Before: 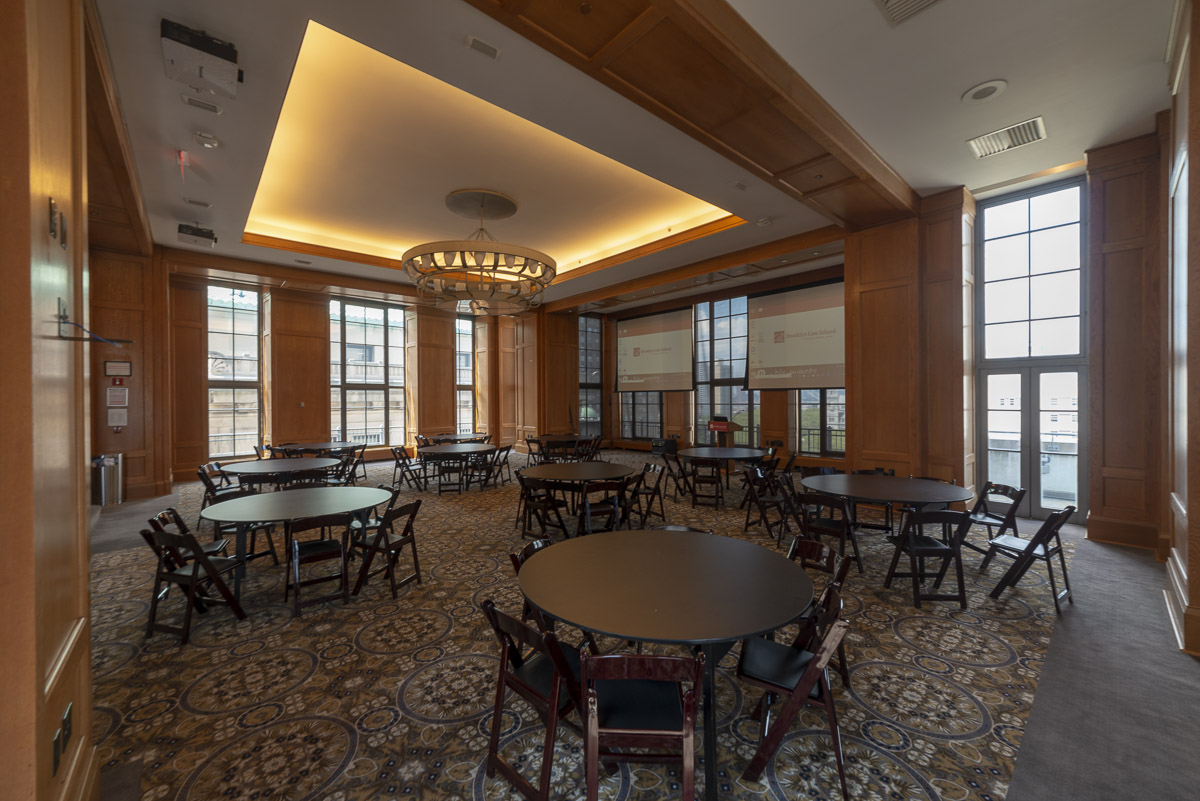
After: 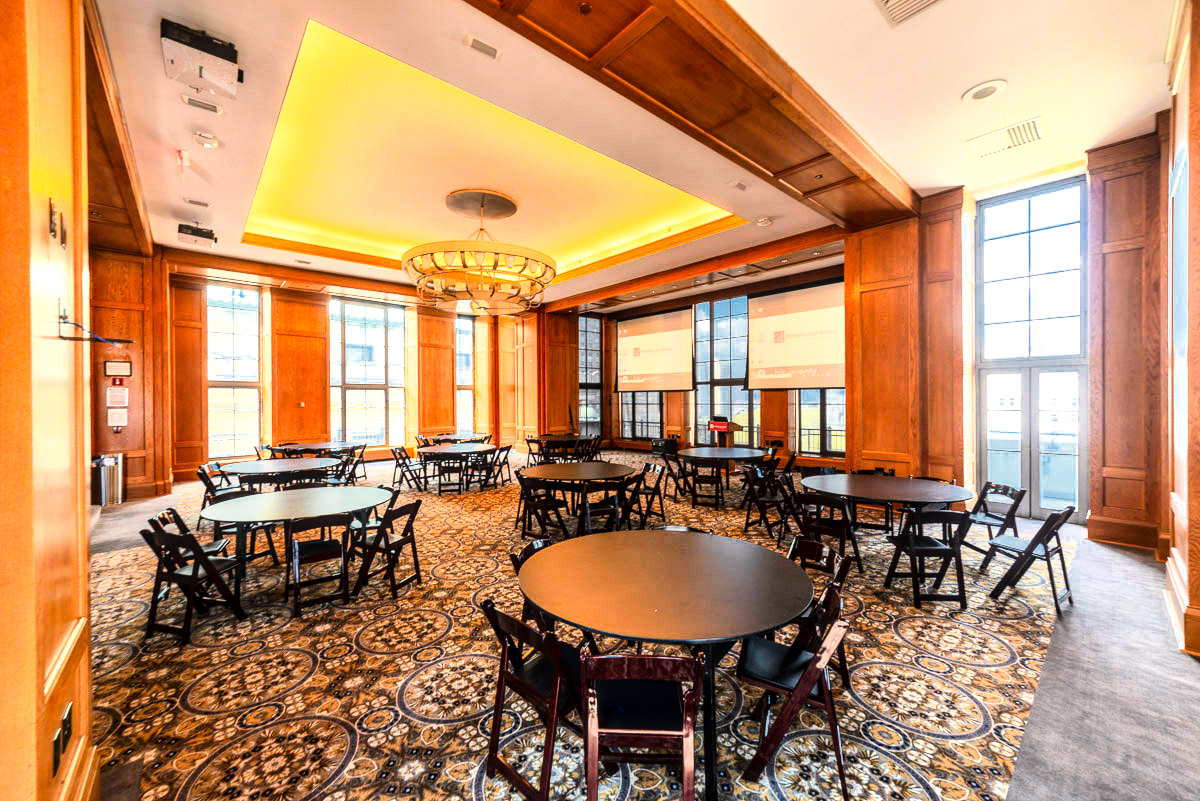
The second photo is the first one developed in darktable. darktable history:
local contrast: on, module defaults
tone equalizer: -8 EV -0.449 EV, -7 EV -0.357 EV, -6 EV -0.361 EV, -5 EV -0.203 EV, -3 EV 0.239 EV, -2 EV 0.321 EV, -1 EV 0.371 EV, +0 EV 0.408 EV, edges refinement/feathering 500, mask exposure compensation -1.57 EV, preserve details no
base curve: curves: ch0 [(0, 0) (0.007, 0.004) (0.027, 0.03) (0.046, 0.07) (0.207, 0.54) (0.442, 0.872) (0.673, 0.972) (1, 1)]
exposure: black level correction 0.001, exposure 1.13 EV, compensate exposure bias true, compensate highlight preservation false
color zones: curves: ch0 [(0, 0.499) (0.143, 0.5) (0.286, 0.5) (0.429, 0.476) (0.571, 0.284) (0.714, 0.243) (0.857, 0.449) (1, 0.499)]; ch1 [(0, 0.532) (0.143, 0.645) (0.286, 0.696) (0.429, 0.211) (0.571, 0.504) (0.714, 0.493) (0.857, 0.495) (1, 0.532)]; ch2 [(0, 0.5) (0.143, 0.5) (0.286, 0.427) (0.429, 0.324) (0.571, 0.5) (0.714, 0.5) (0.857, 0.5) (1, 0.5)]
